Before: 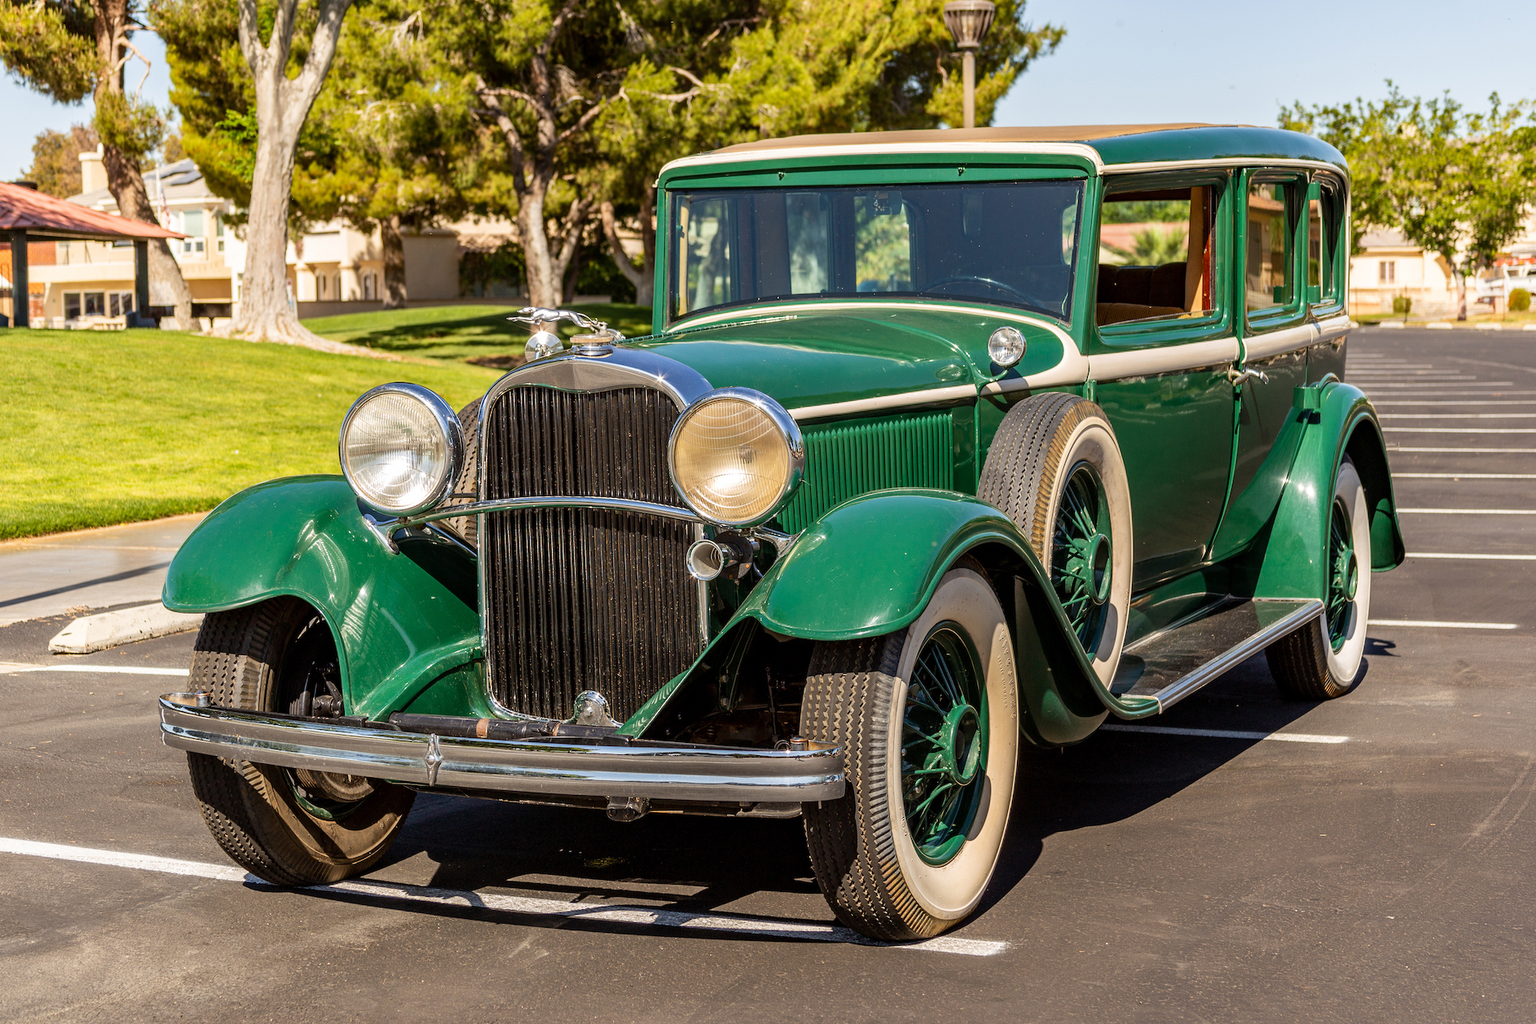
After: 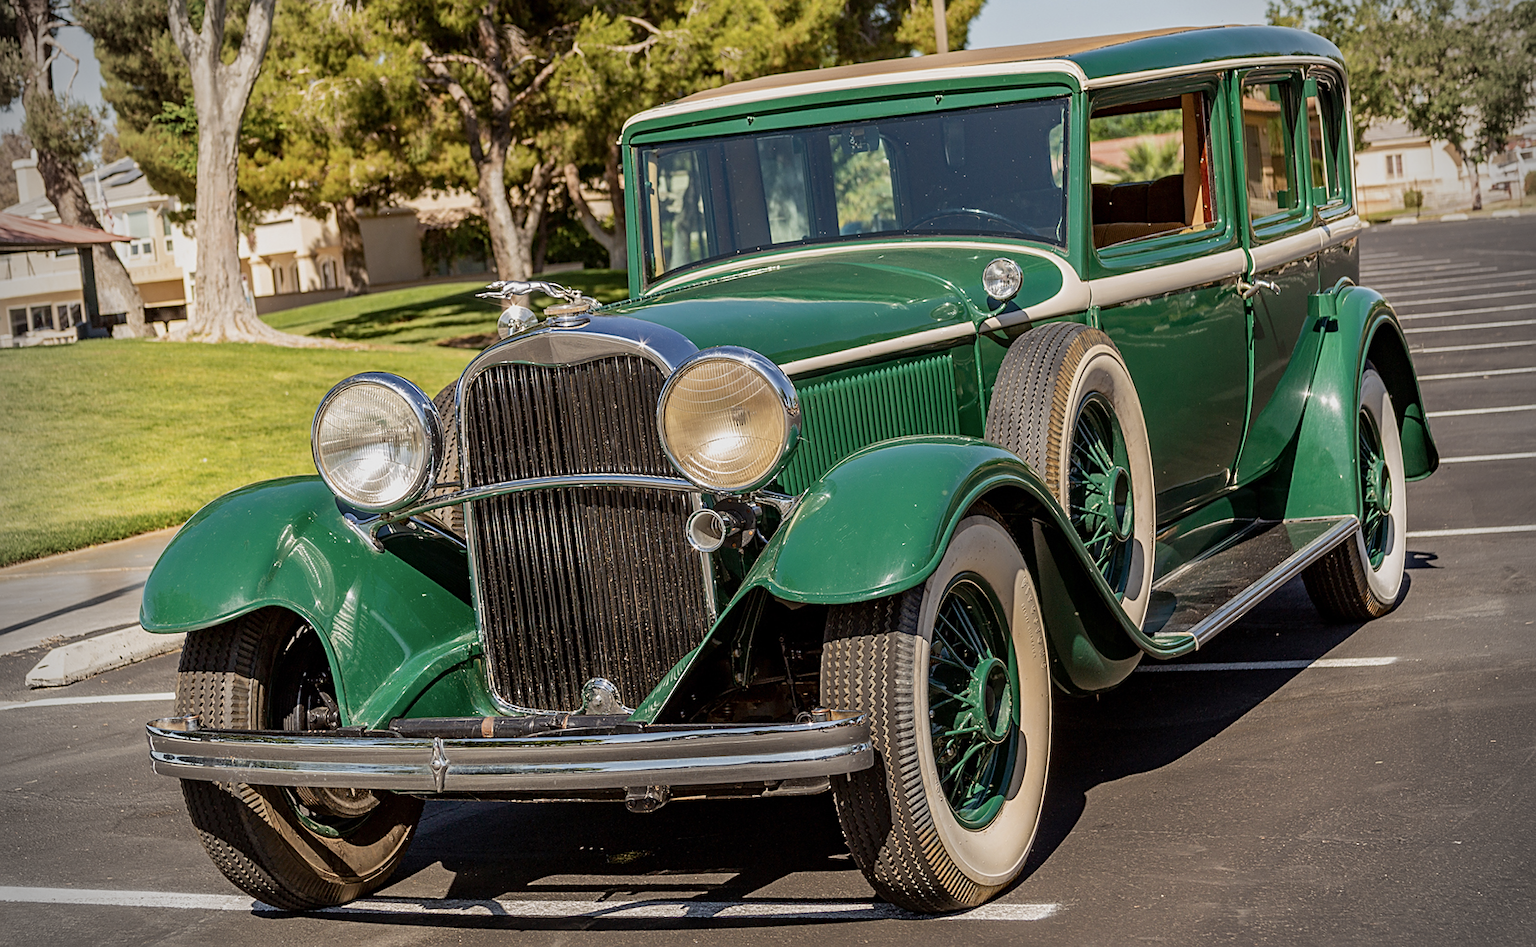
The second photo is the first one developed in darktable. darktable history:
sharpen: on, module defaults
contrast brightness saturation: contrast 0.11, saturation -0.17
tone equalizer: -8 EV 0.25 EV, -7 EV 0.417 EV, -6 EV 0.417 EV, -5 EV 0.25 EV, -3 EV -0.25 EV, -2 EV -0.417 EV, -1 EV -0.417 EV, +0 EV -0.25 EV, edges refinement/feathering 500, mask exposure compensation -1.57 EV, preserve details guided filter
vignetting: fall-off radius 31.48%, brightness -0.472
rotate and perspective: rotation -5°, crop left 0.05, crop right 0.952, crop top 0.11, crop bottom 0.89
